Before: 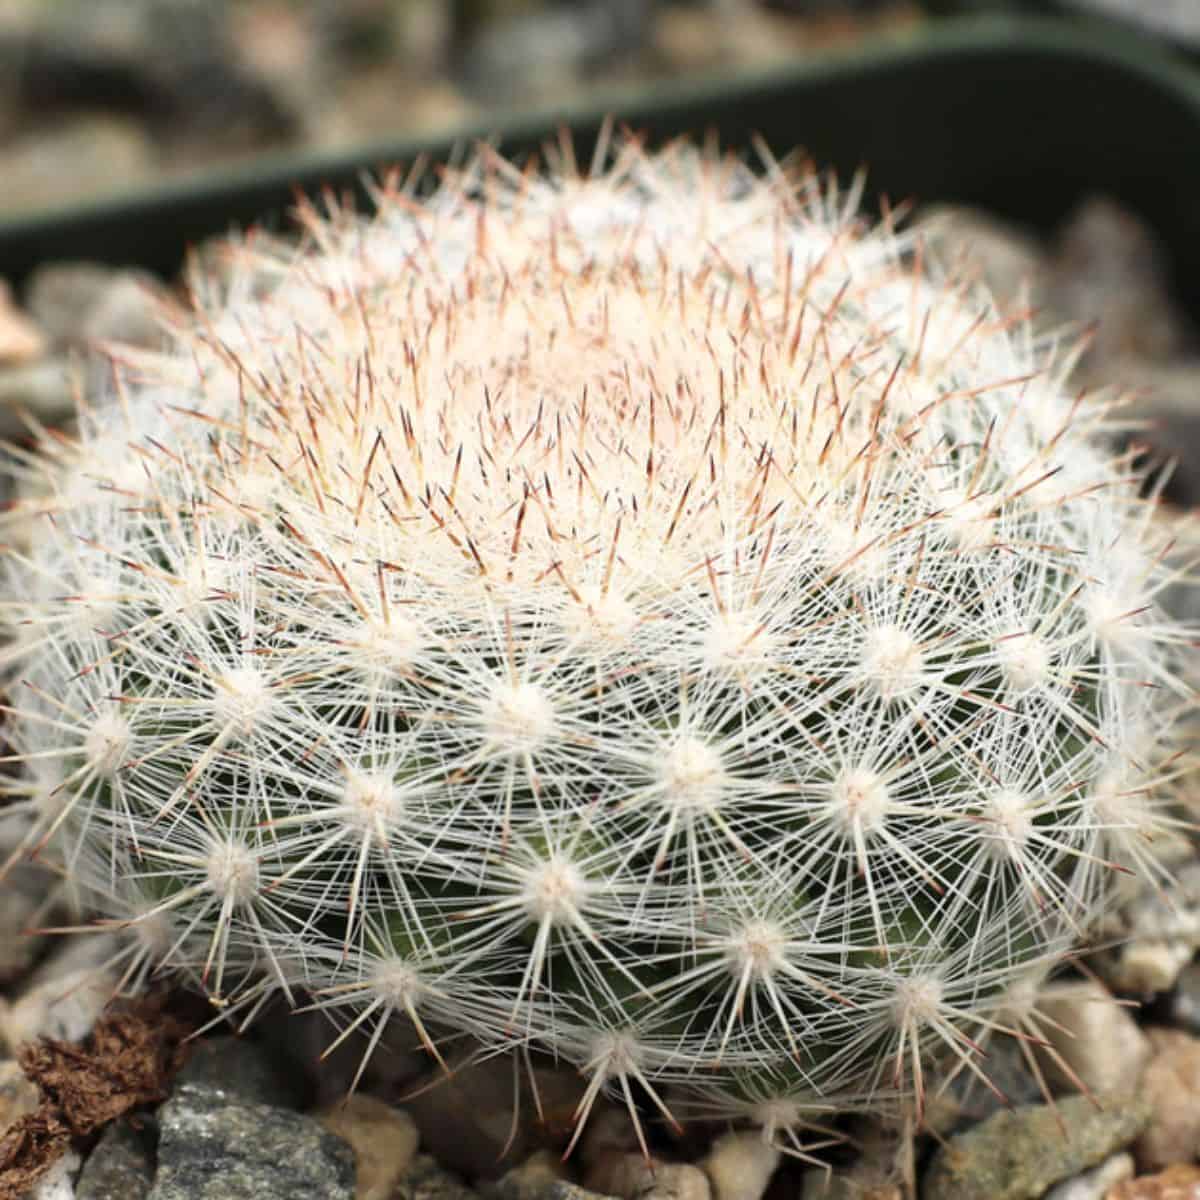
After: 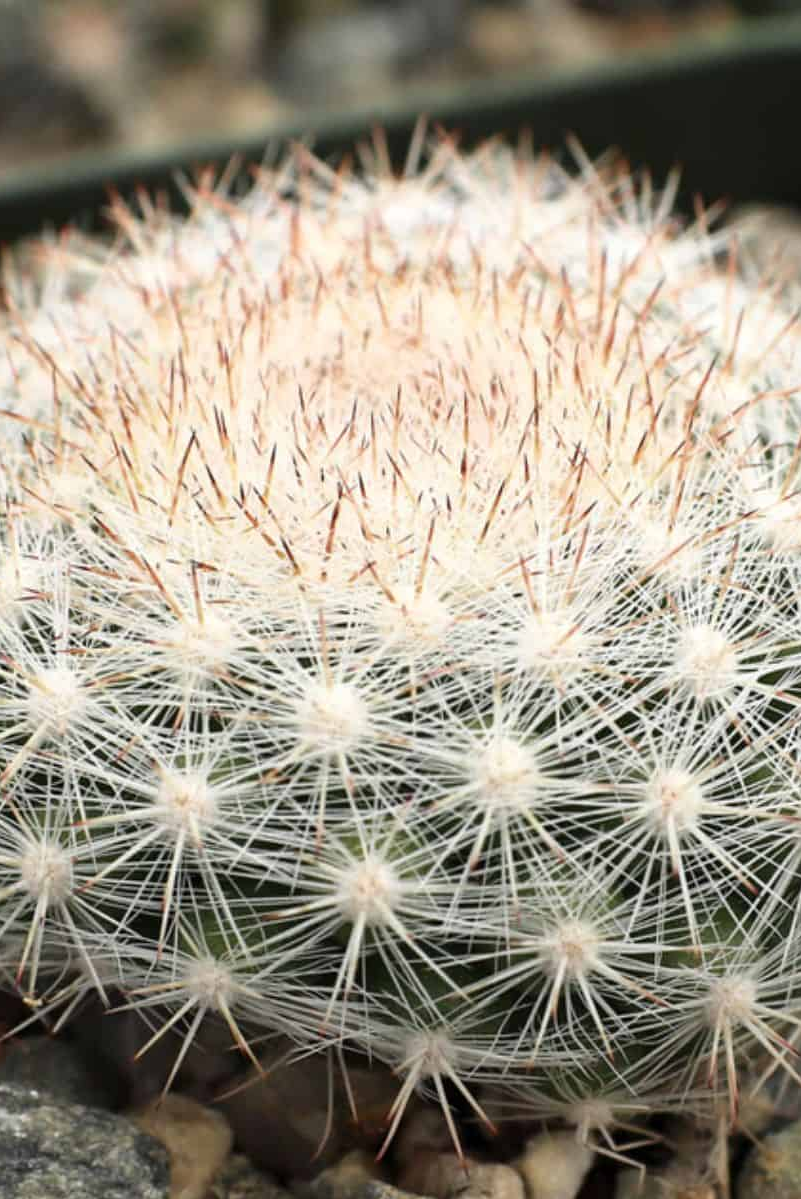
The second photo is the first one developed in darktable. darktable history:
crop and rotate: left 15.527%, right 17.703%
